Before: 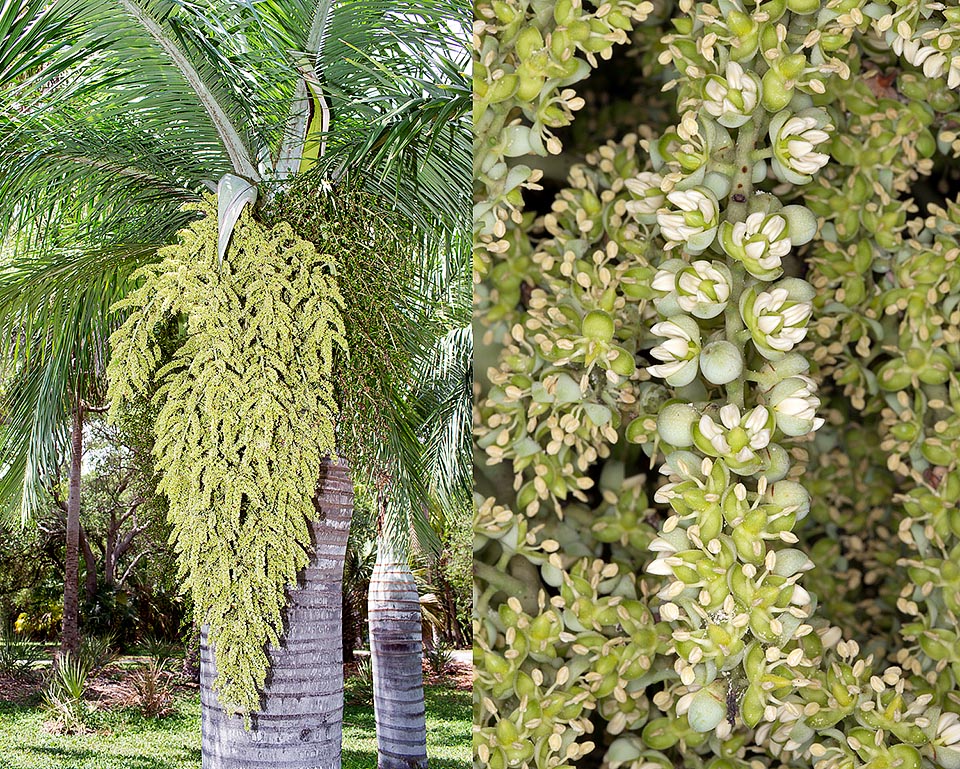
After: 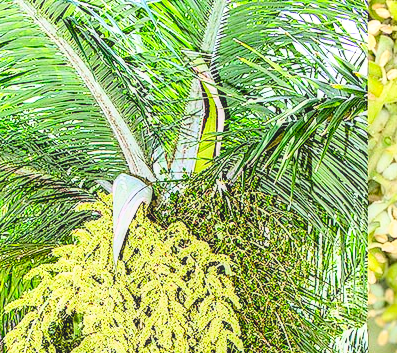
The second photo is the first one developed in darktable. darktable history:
exposure: black level correction 0.007, compensate exposure bias true, compensate highlight preservation false
crop and rotate: left 10.961%, top 0.073%, right 47.621%, bottom 53.93%
contrast brightness saturation: brightness 0.091, saturation 0.193
base curve: curves: ch0 [(0, 0.003) (0.001, 0.002) (0.006, 0.004) (0.02, 0.022) (0.048, 0.086) (0.094, 0.234) (0.162, 0.431) (0.258, 0.629) (0.385, 0.8) (0.548, 0.918) (0.751, 0.988) (1, 1)]
local contrast: highlights 3%, shadows 2%, detail 133%
